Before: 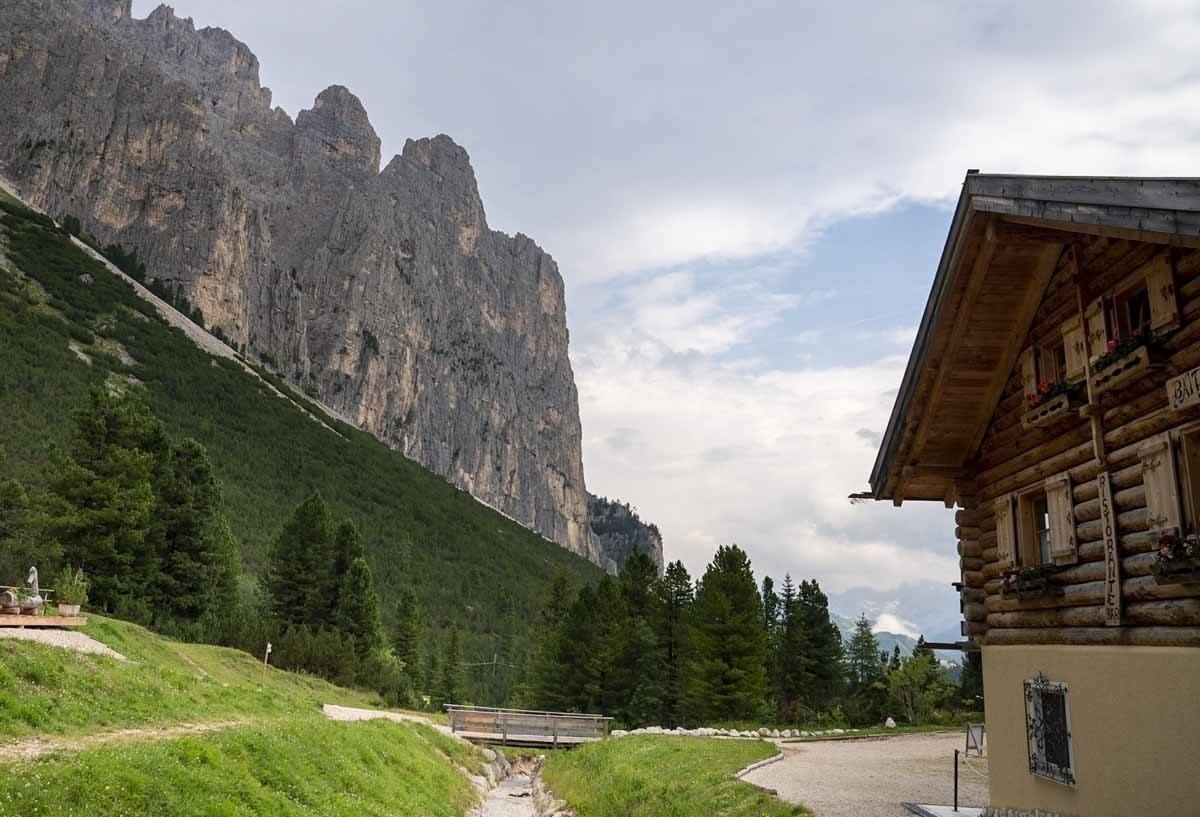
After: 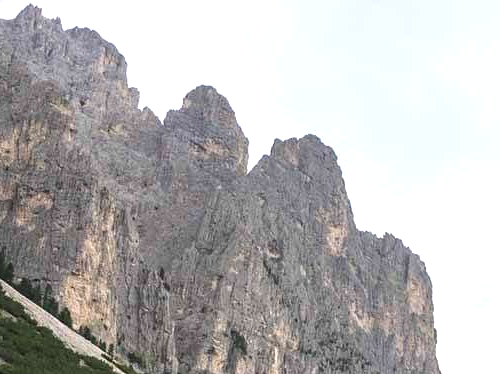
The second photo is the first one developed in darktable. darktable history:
crop and rotate: left 11.034%, top 0.112%, right 47.286%, bottom 54.072%
exposure: black level correction 0.001, exposure 0.966 EV, compensate exposure bias true, compensate highlight preservation false
